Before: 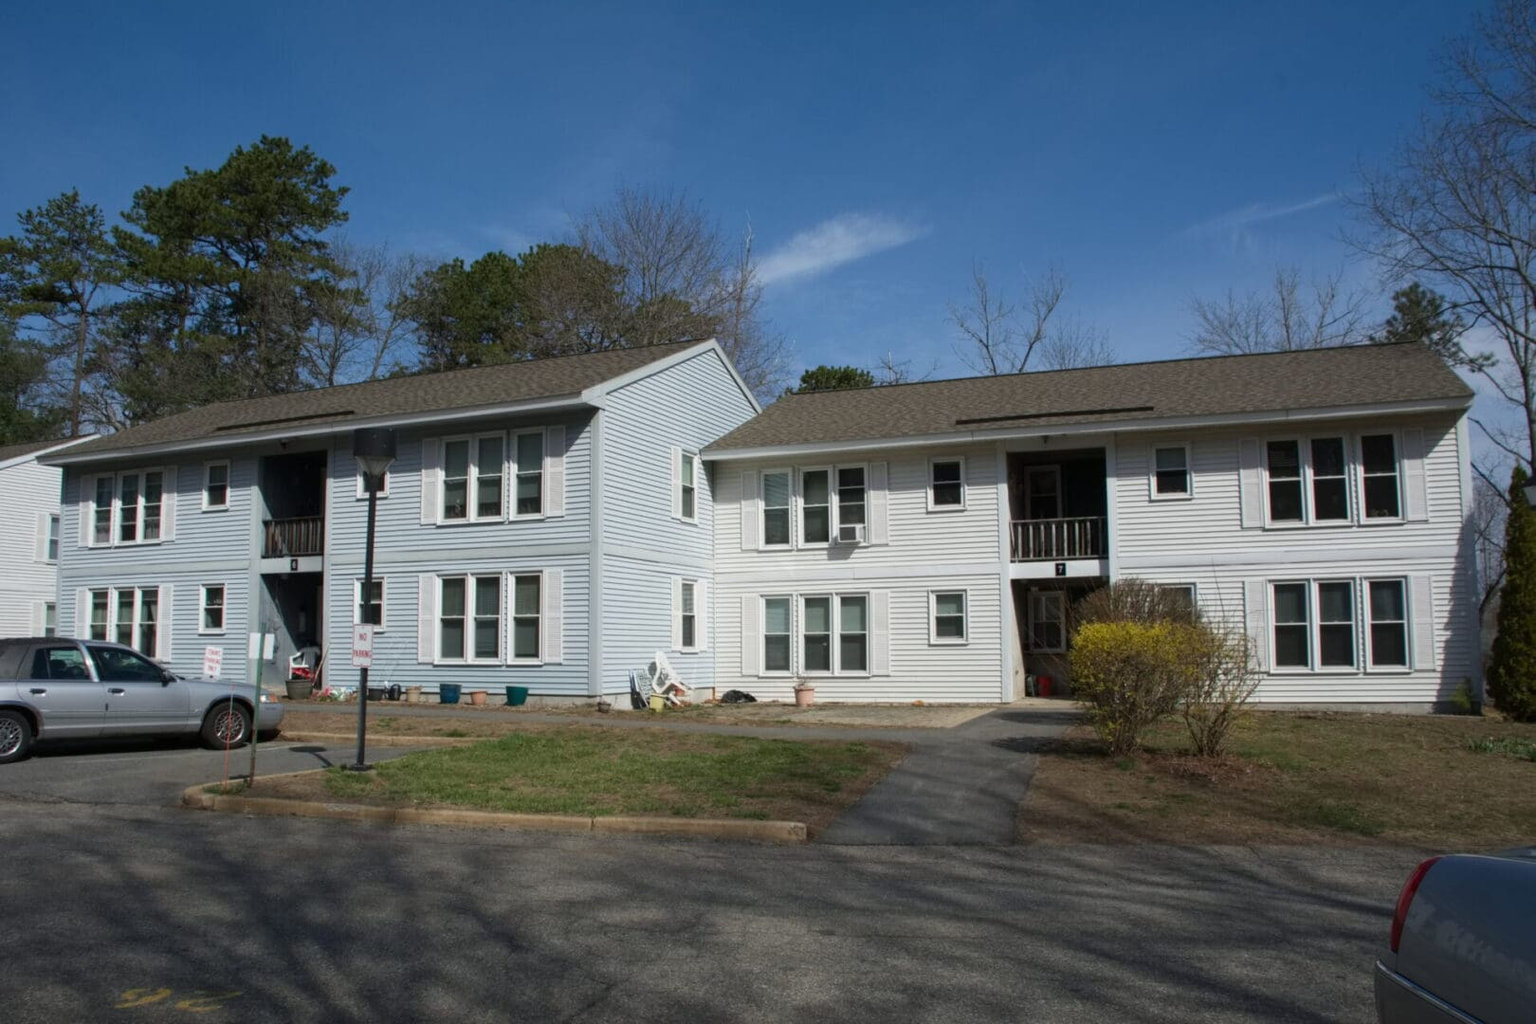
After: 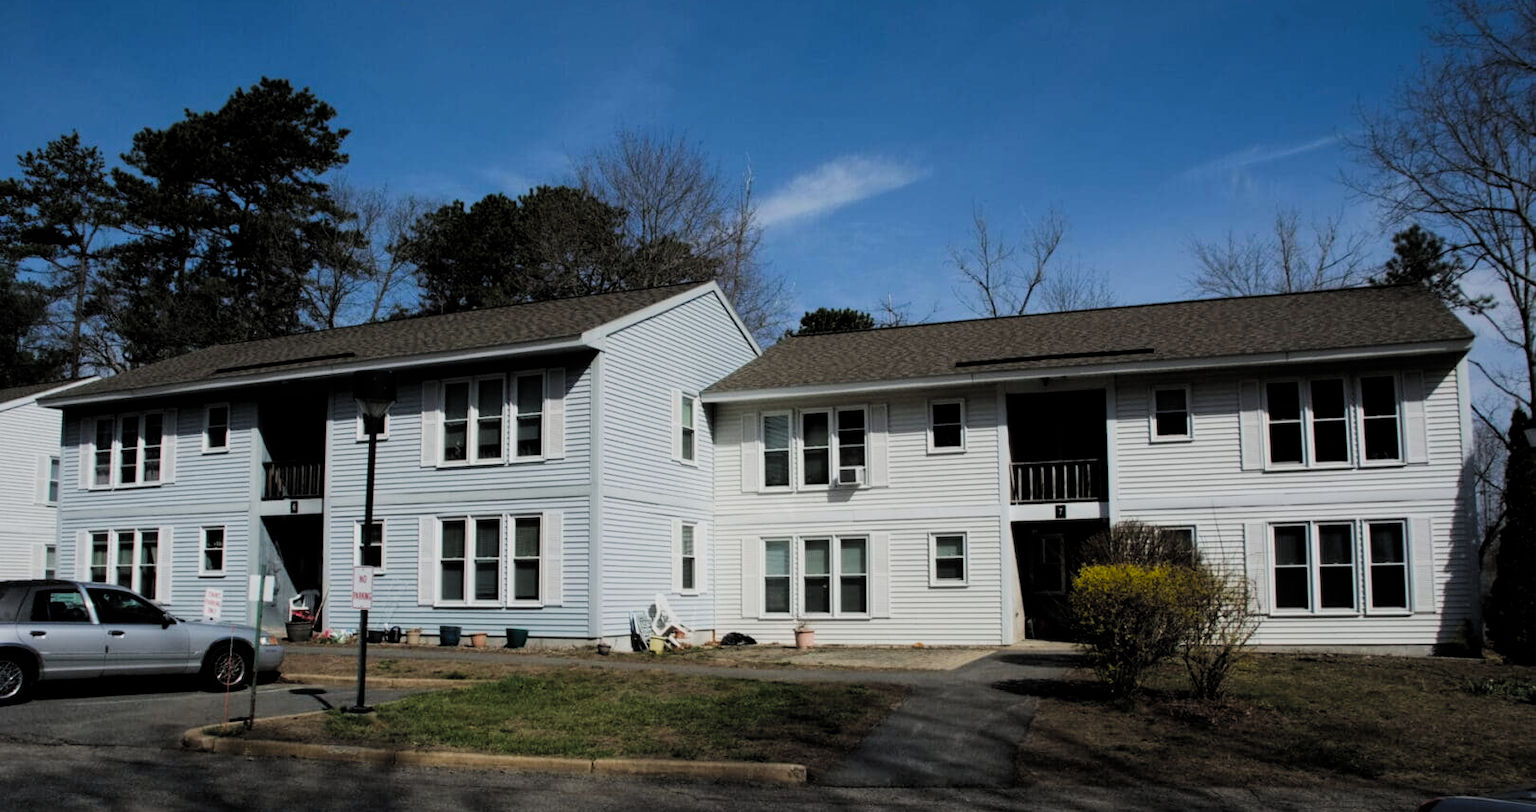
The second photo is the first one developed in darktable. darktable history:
exposure: exposure -0.153 EV, compensate exposure bias true, compensate highlight preservation false
crop and rotate: top 5.65%, bottom 14.945%
color balance rgb: power › hue 207.52°, linear chroma grading › mid-tones 7.668%, perceptual saturation grading › global saturation 19.656%
filmic rgb: black relative exposure -4 EV, white relative exposure 2.98 EV, threshold 2.95 EV, hardness 2.98, contrast 1.4, preserve chrominance RGB euclidean norm, color science v5 (2021), contrast in shadows safe, contrast in highlights safe, enable highlight reconstruction true
